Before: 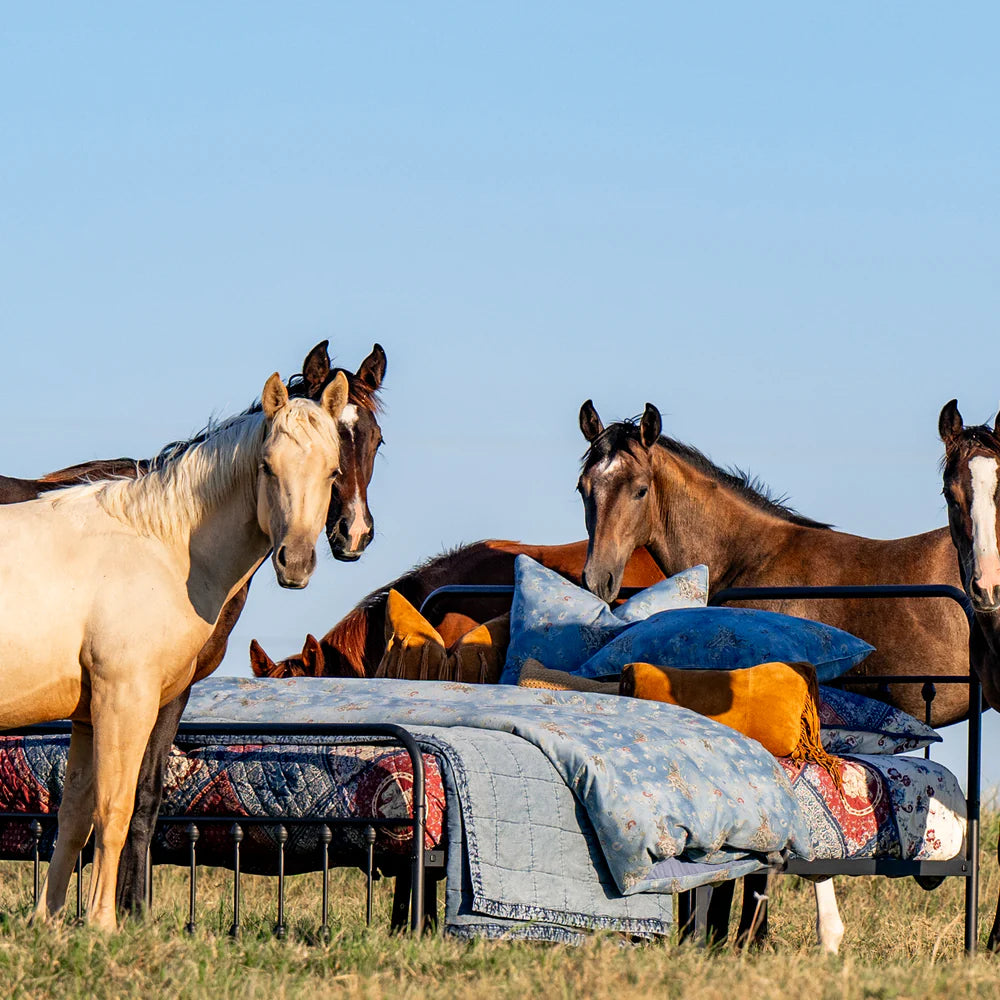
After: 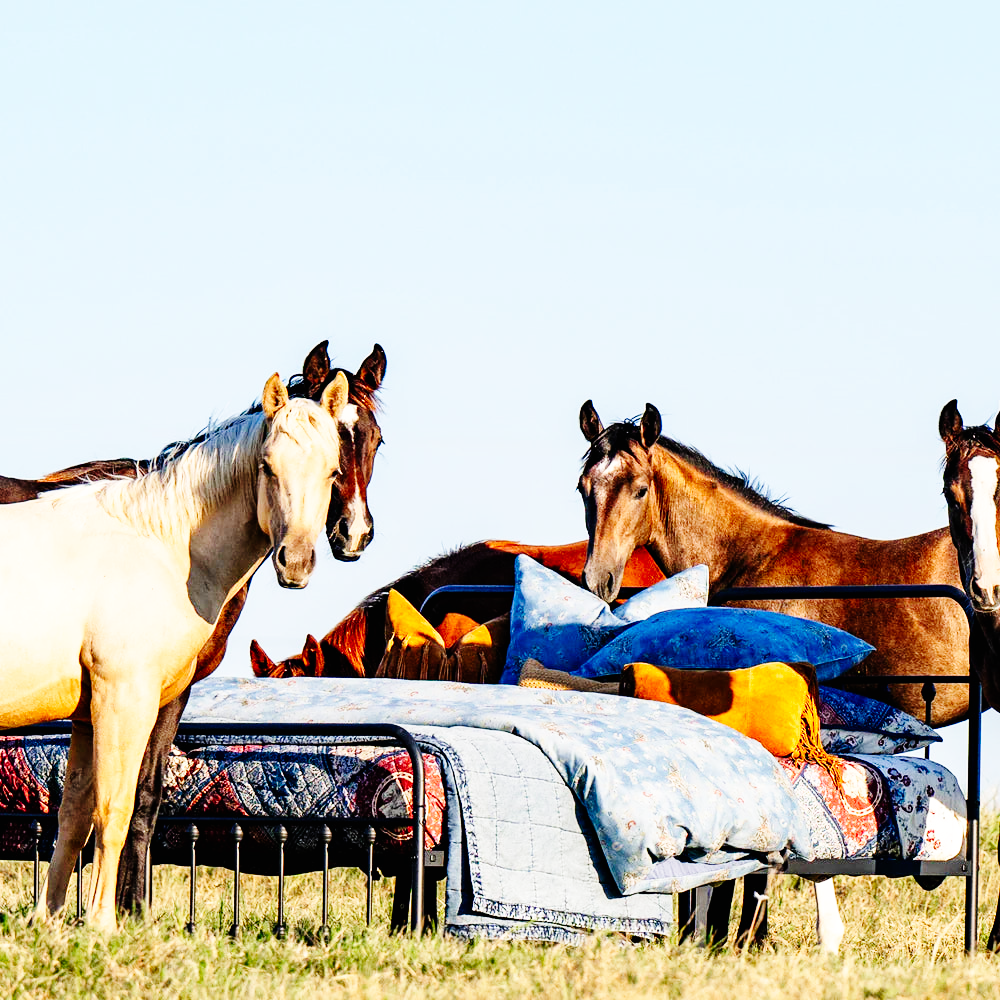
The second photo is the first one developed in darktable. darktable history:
base curve: curves: ch0 [(0, 0) (0, 0) (0.002, 0.001) (0.008, 0.003) (0.019, 0.011) (0.037, 0.037) (0.064, 0.11) (0.102, 0.232) (0.152, 0.379) (0.216, 0.524) (0.296, 0.665) (0.394, 0.789) (0.512, 0.881) (0.651, 0.945) (0.813, 0.986) (1, 1)], preserve colors none
